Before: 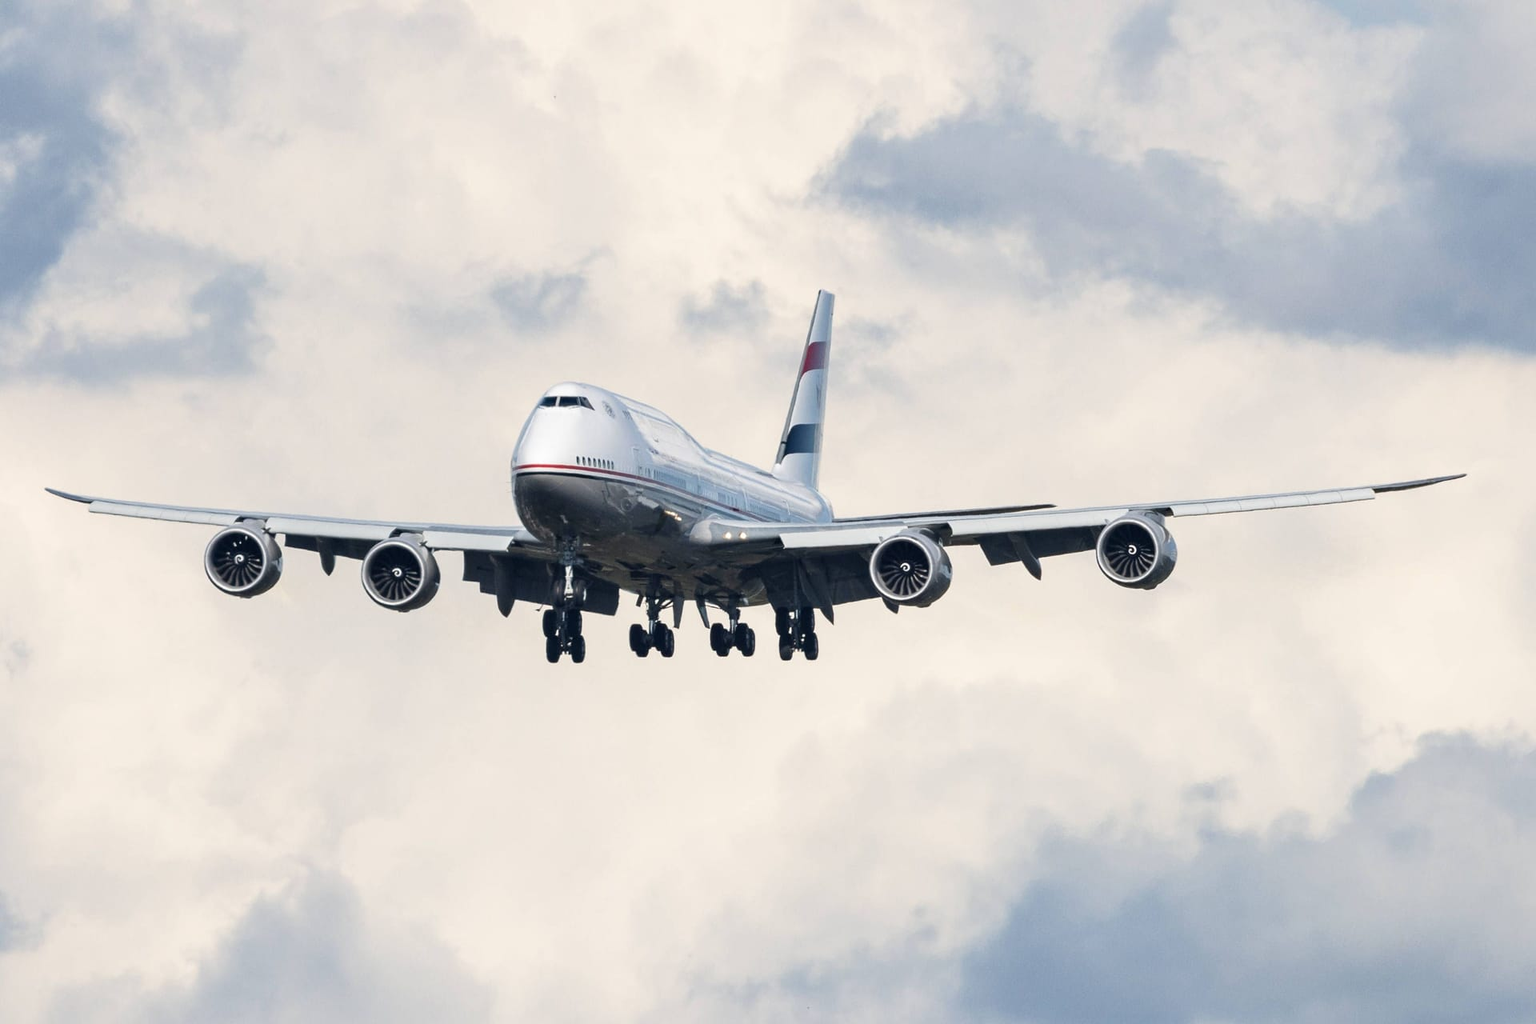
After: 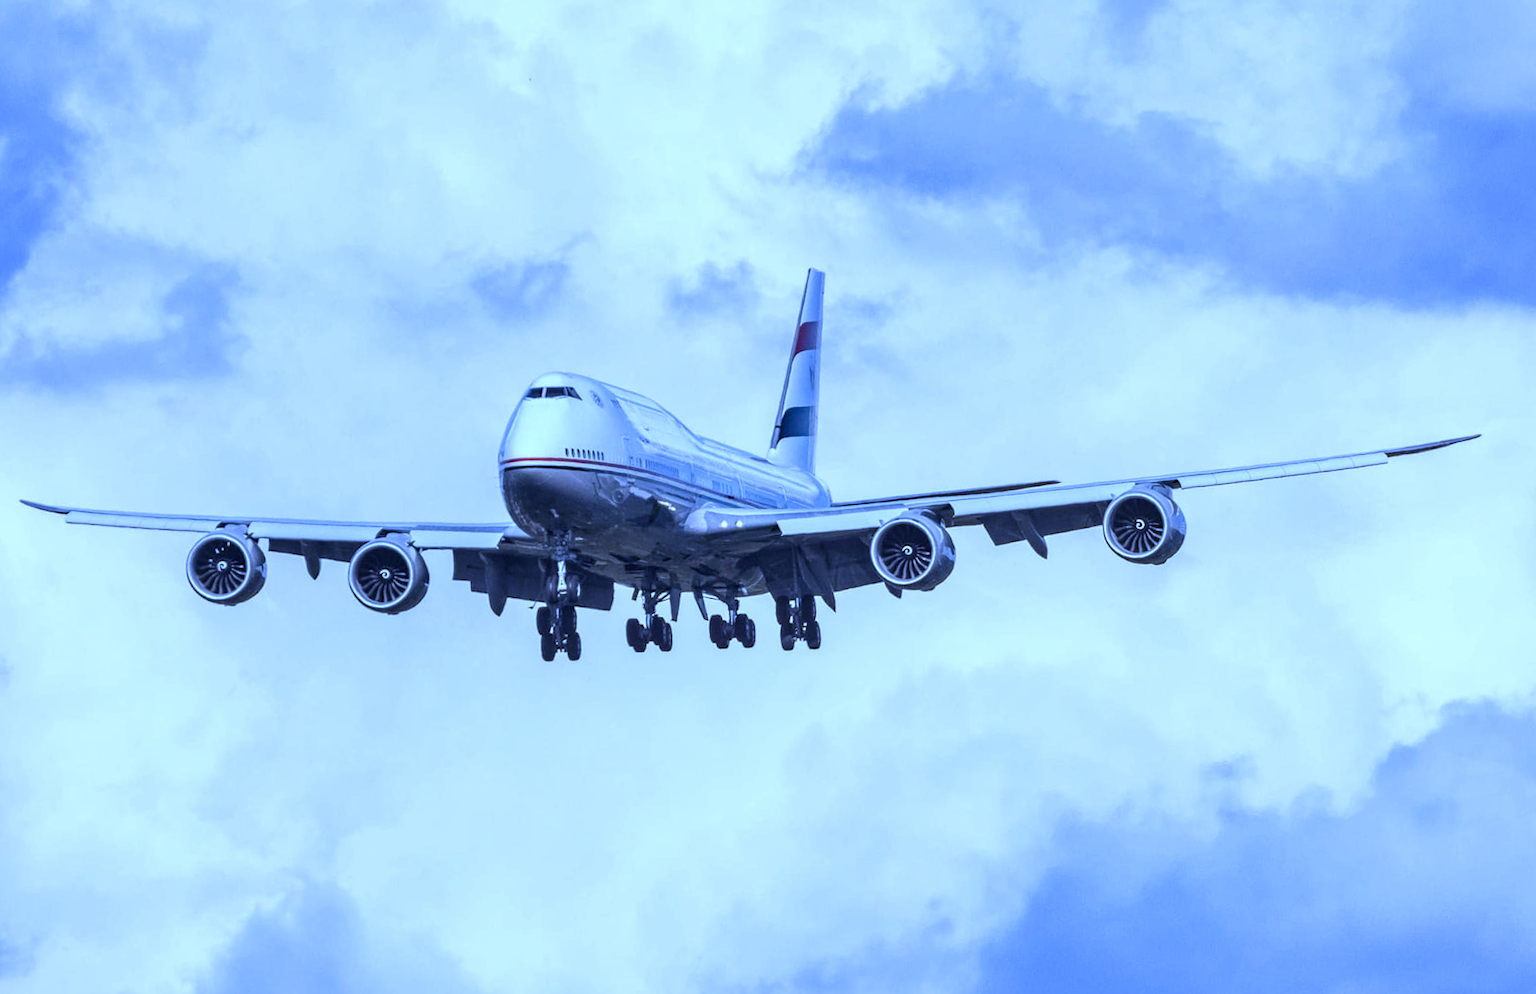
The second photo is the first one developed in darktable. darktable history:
white balance: red 0.766, blue 1.537
rotate and perspective: rotation -2°, crop left 0.022, crop right 0.978, crop top 0.049, crop bottom 0.951
crop and rotate: left 0.614%, top 0.179%, bottom 0.309%
local contrast: highlights 61%, detail 143%, midtone range 0.428
